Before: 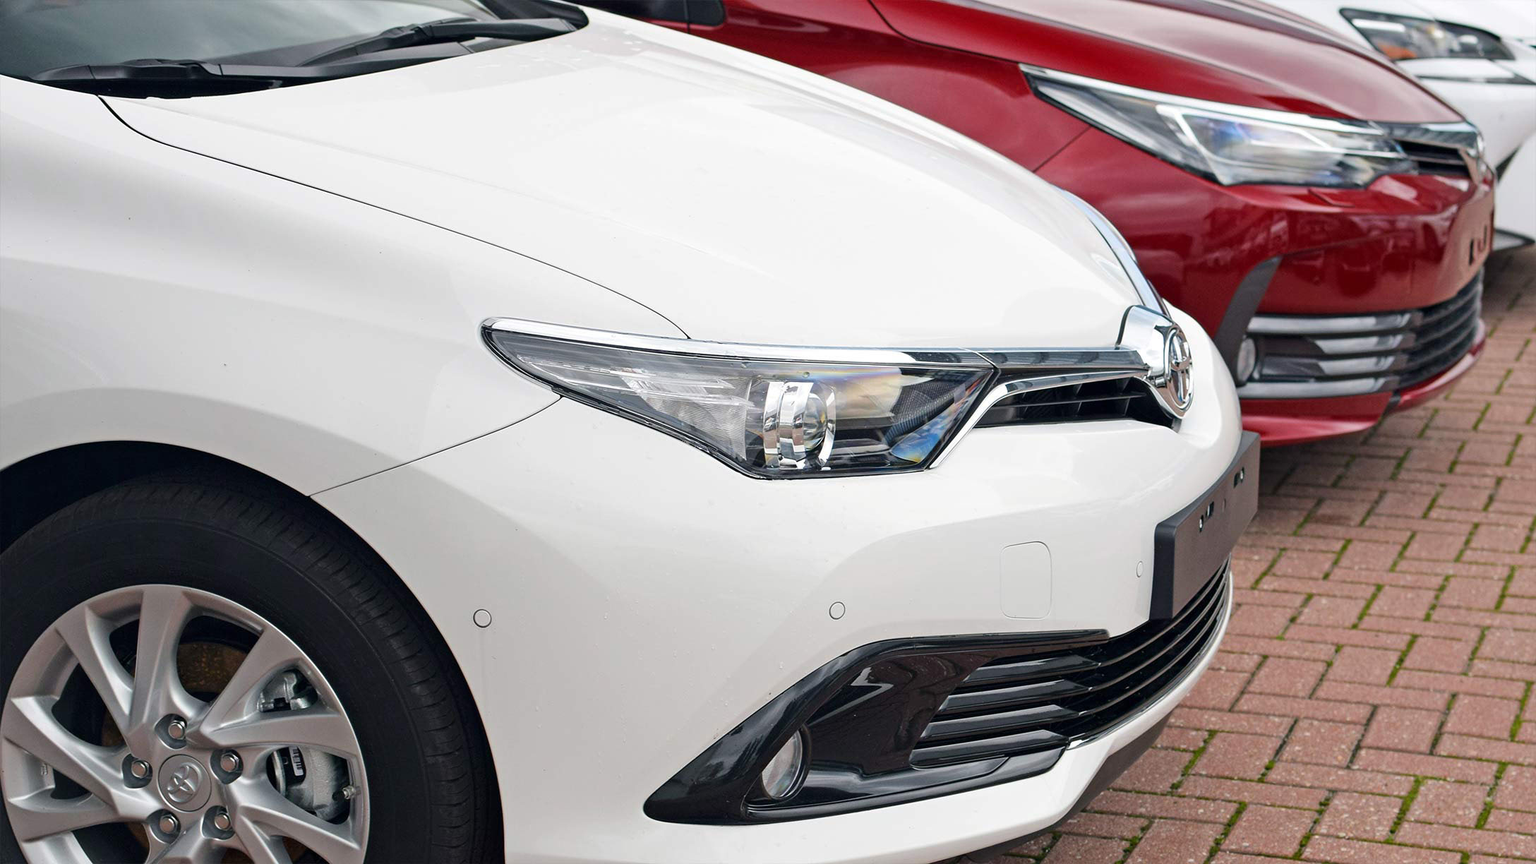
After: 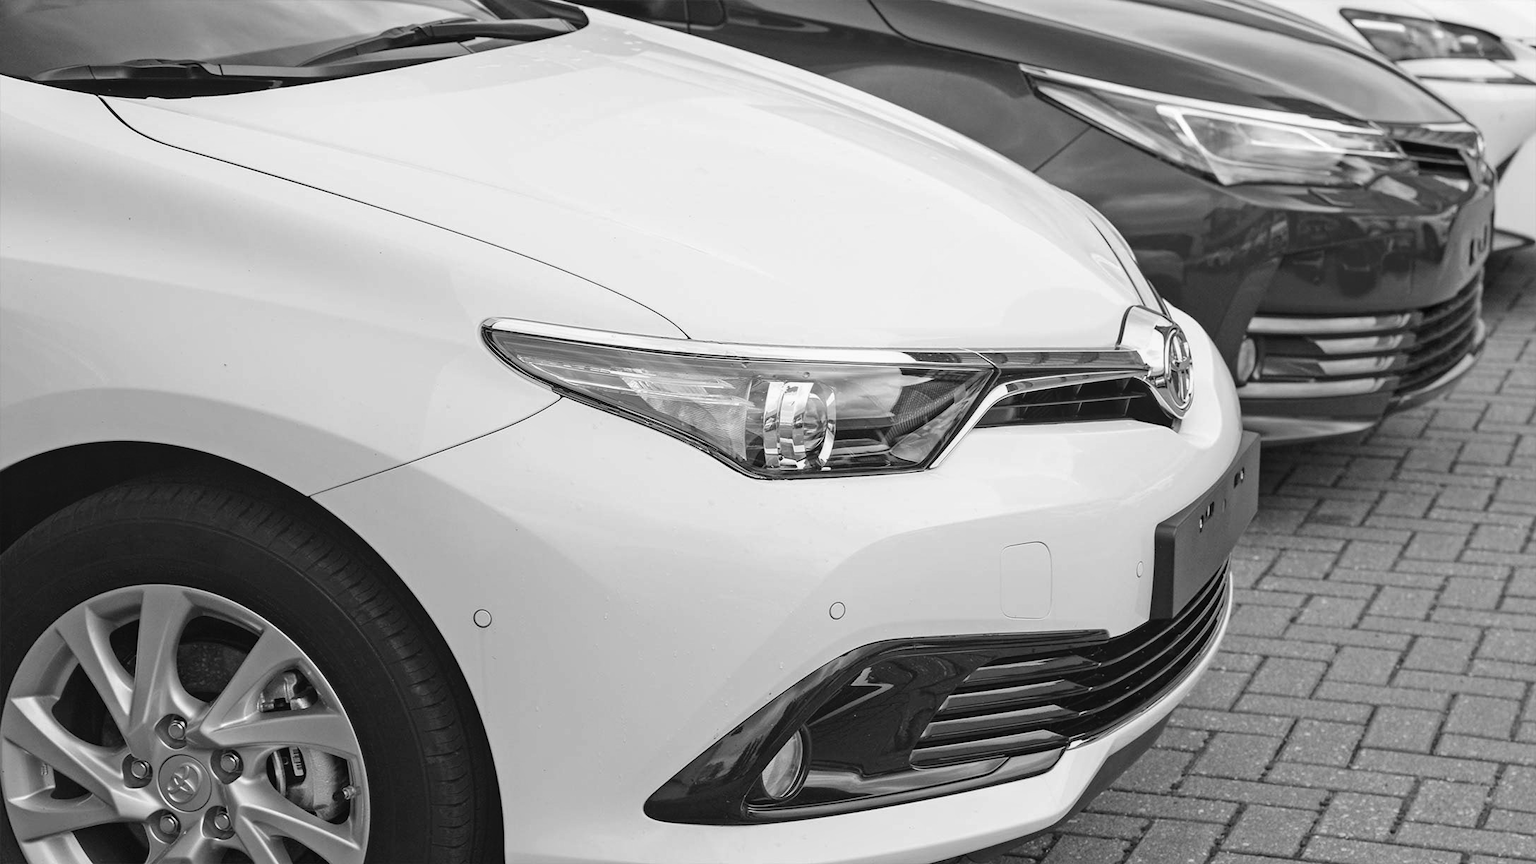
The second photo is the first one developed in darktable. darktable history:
local contrast: detail 110%
monochrome: a -3.63, b -0.465
